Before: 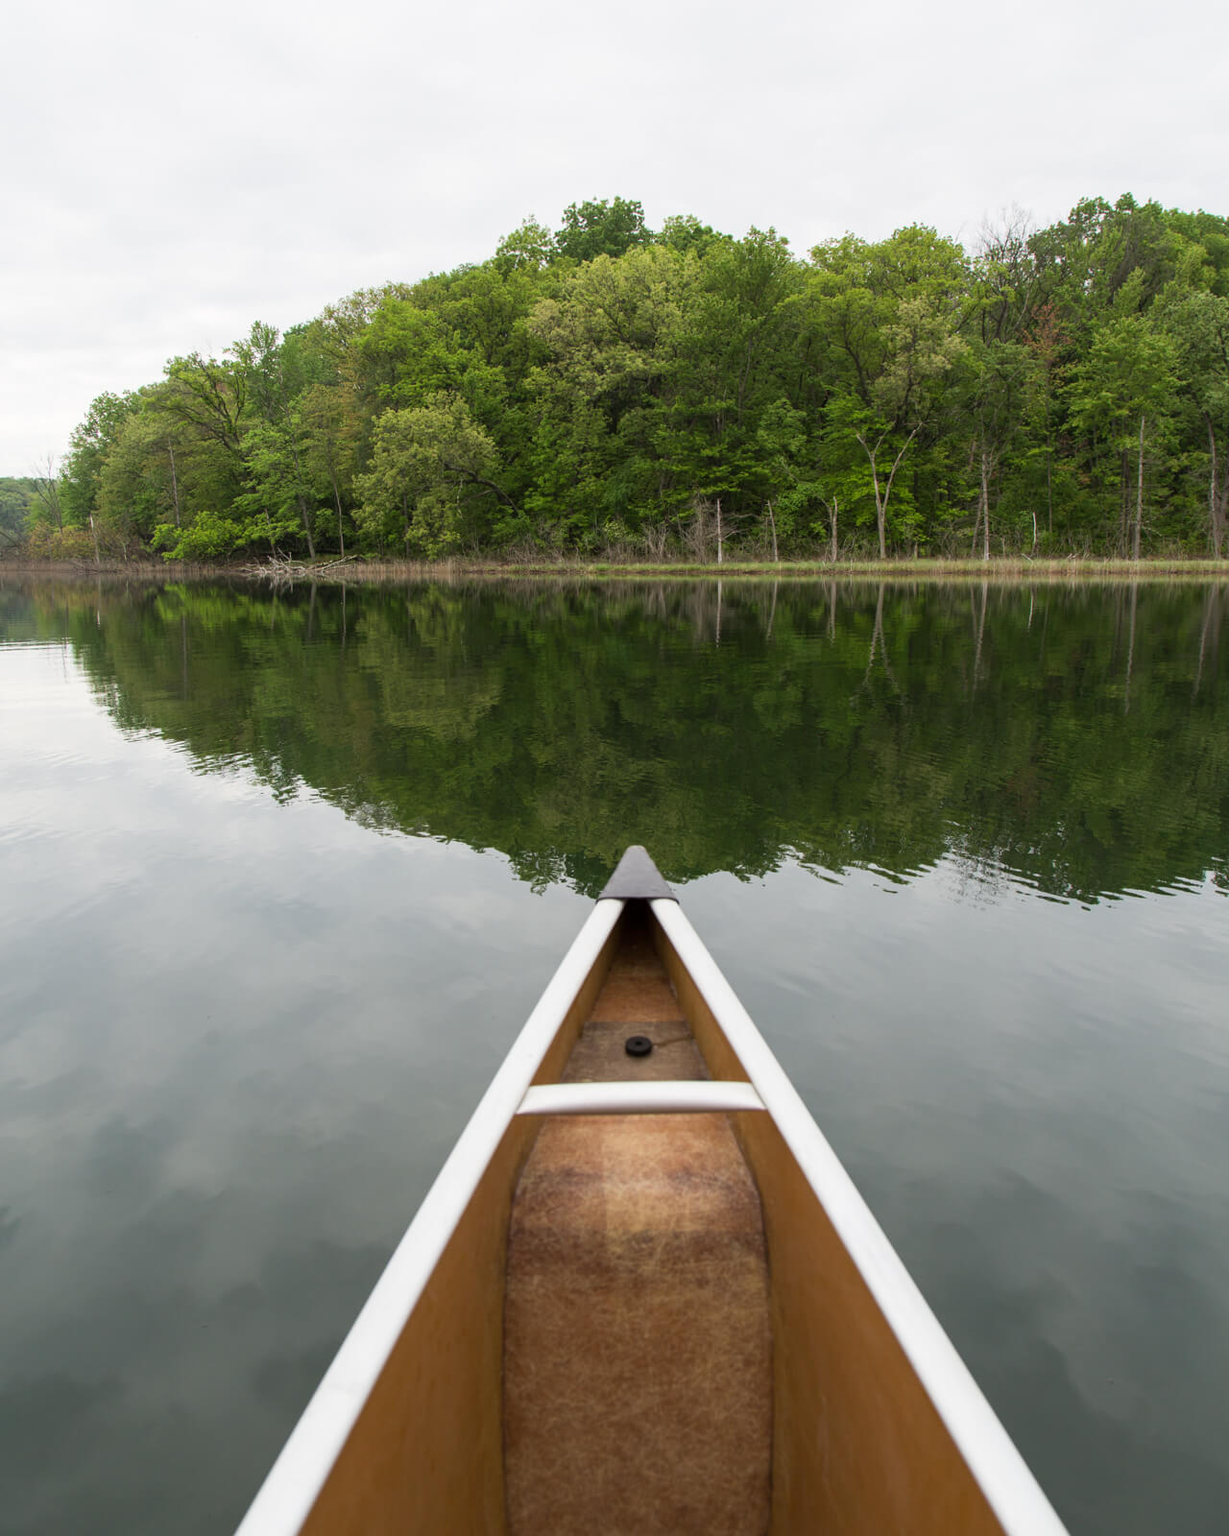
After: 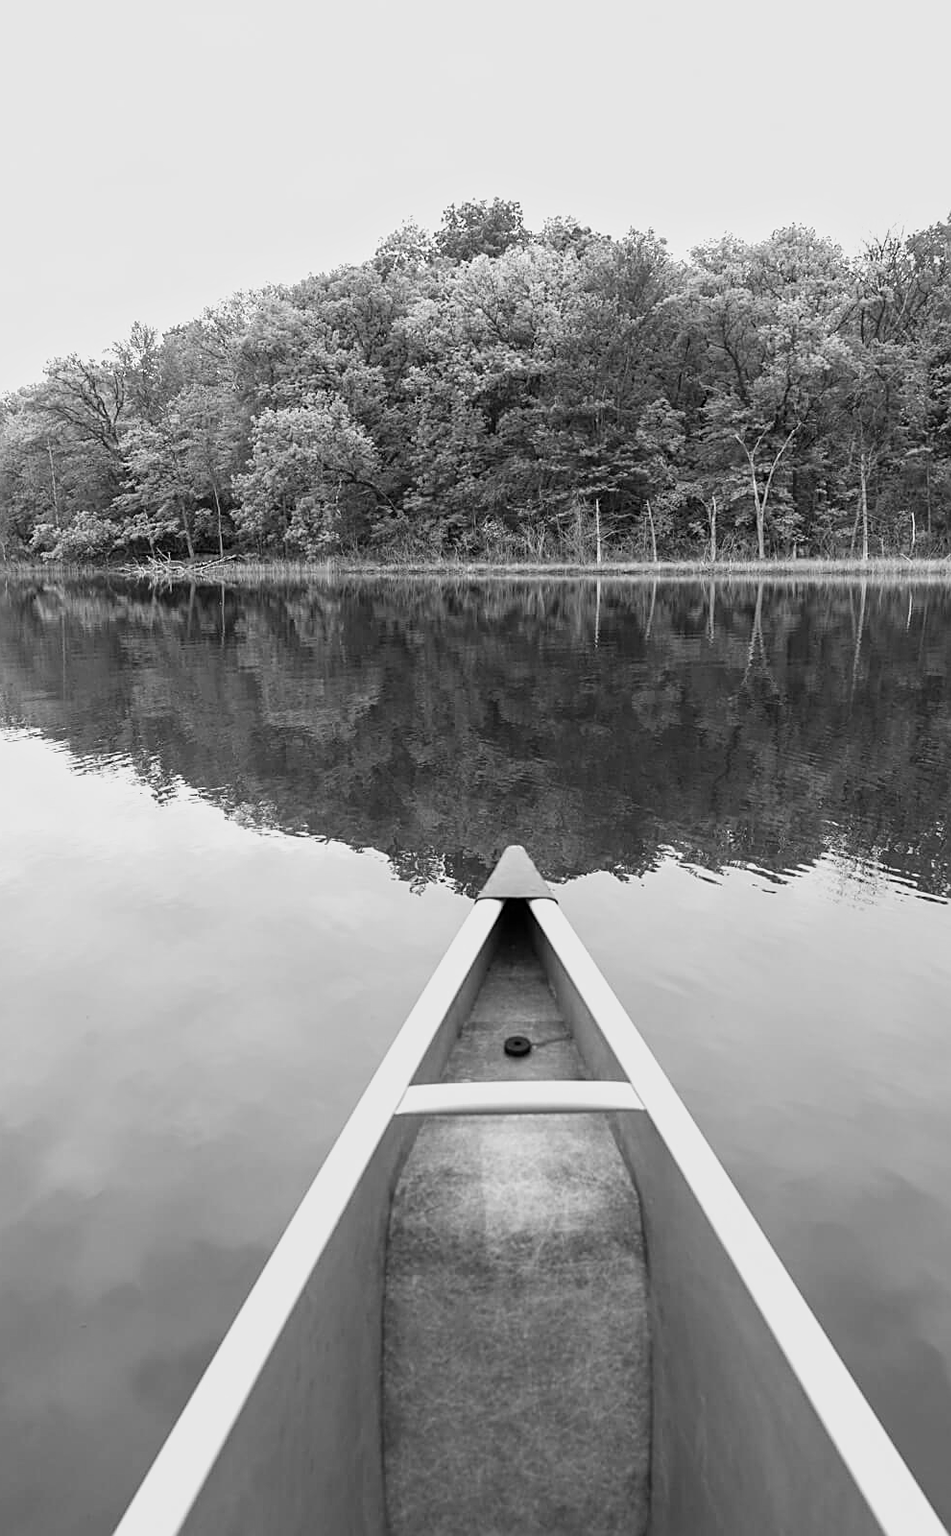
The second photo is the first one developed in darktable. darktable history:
sharpen: on, module defaults
monochrome: a -71.75, b 75.82
tone curve: curves: ch0 [(0, 0) (0.55, 0.716) (0.841, 0.969)]
crop: left 9.88%, right 12.664%
